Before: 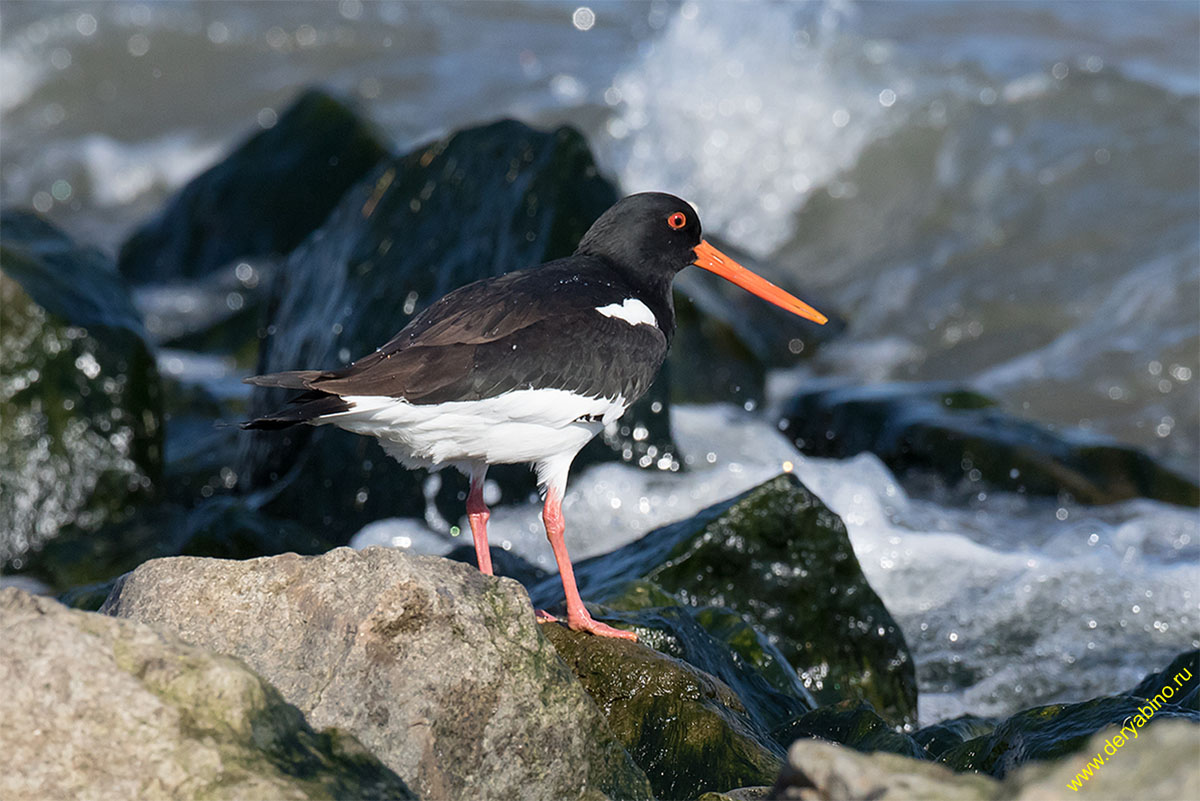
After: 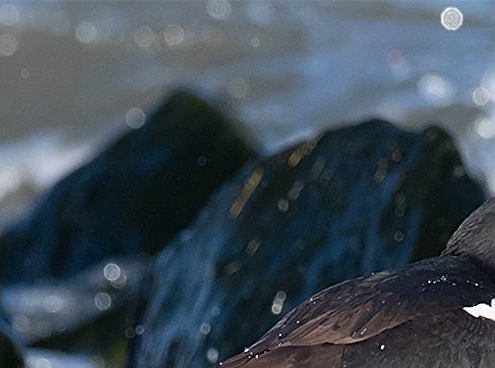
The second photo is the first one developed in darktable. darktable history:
color zones: curves: ch0 [(0.004, 0.305) (0.261, 0.623) (0.389, 0.399) (0.708, 0.571) (0.947, 0.34)]; ch1 [(0.025, 0.645) (0.229, 0.584) (0.326, 0.551) (0.484, 0.262) (0.757, 0.643)]
sharpen: on, module defaults
crop and rotate: left 11.081%, top 0.064%, right 47.616%, bottom 53.893%
